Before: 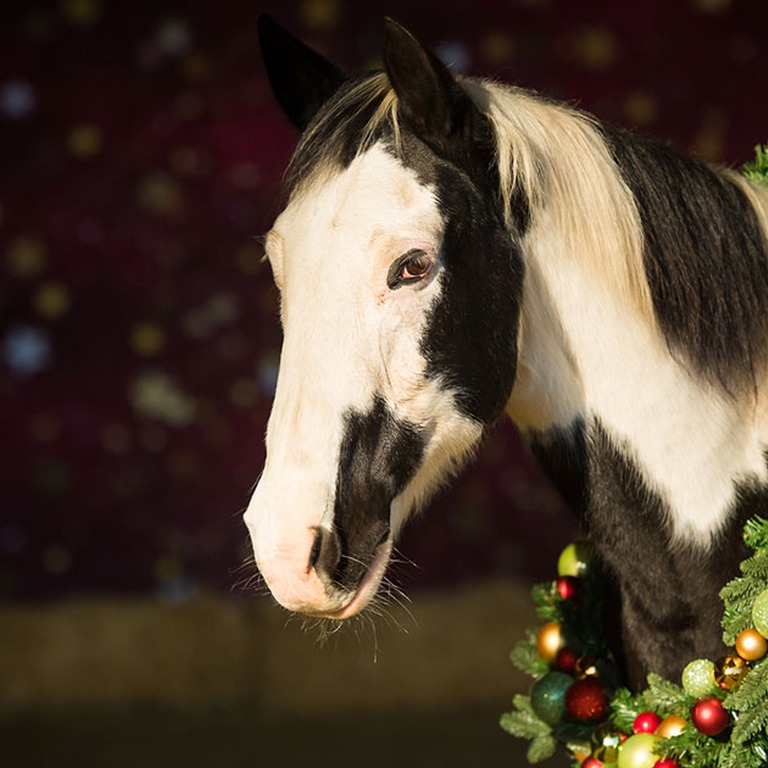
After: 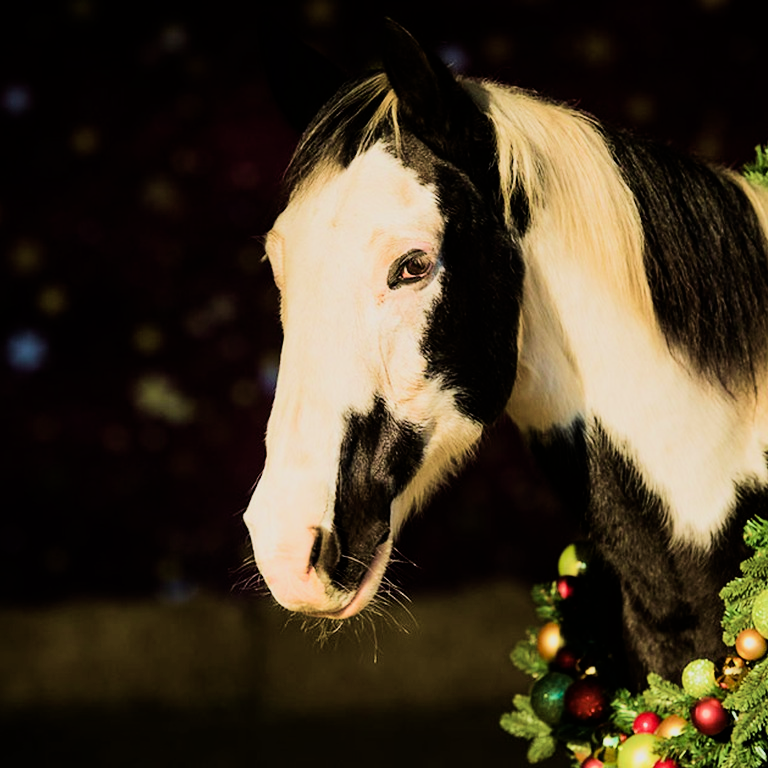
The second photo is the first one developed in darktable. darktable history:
filmic rgb: black relative exposure -7.3 EV, white relative exposure 5.08 EV, threshold 5.99 EV, hardness 3.22, enable highlight reconstruction true
velvia: strength 74.61%
tone equalizer: -8 EV -0.727 EV, -7 EV -0.721 EV, -6 EV -0.59 EV, -5 EV -0.423 EV, -3 EV 0.386 EV, -2 EV 0.6 EV, -1 EV 0.677 EV, +0 EV 0.758 EV, edges refinement/feathering 500, mask exposure compensation -1.57 EV, preserve details no
